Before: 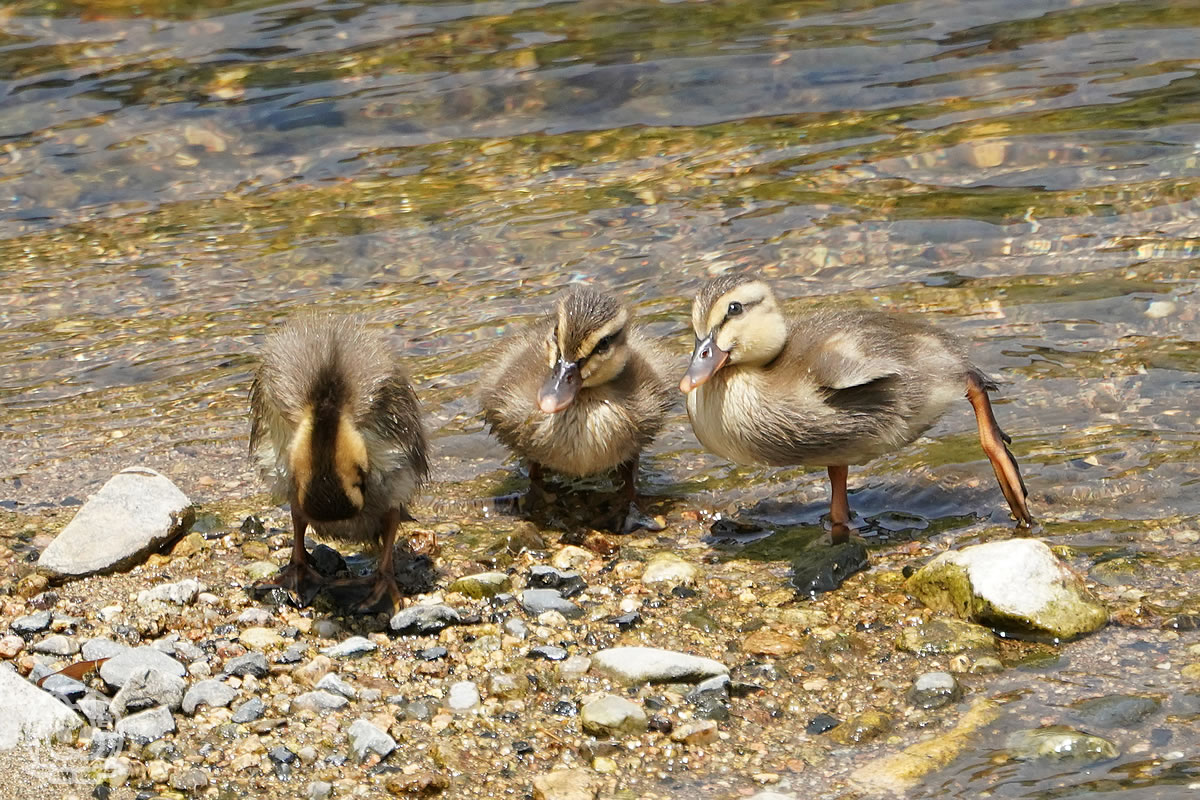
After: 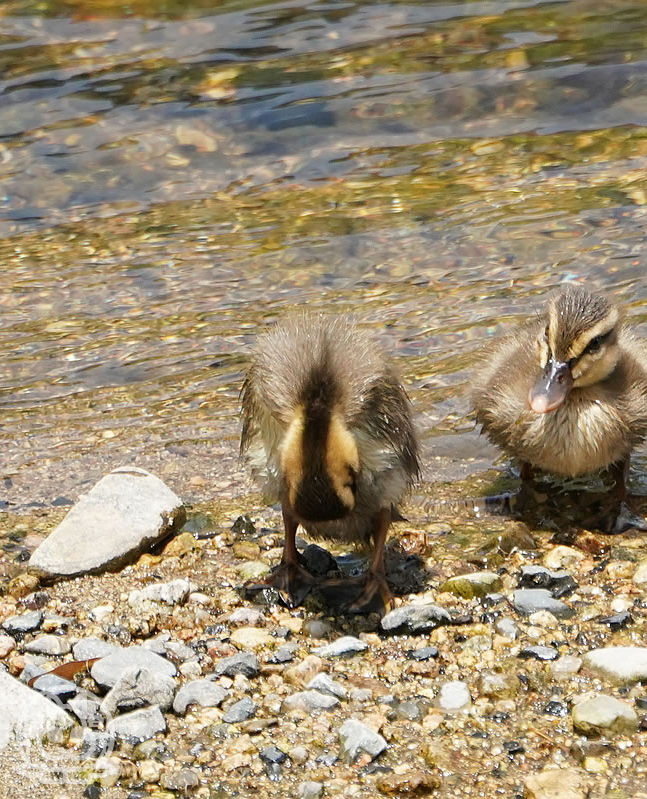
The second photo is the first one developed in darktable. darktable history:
base curve: curves: ch0 [(0, 0) (0.472, 0.508) (1, 1)], preserve colors none
crop: left 0.758%, right 45.325%, bottom 0.082%
